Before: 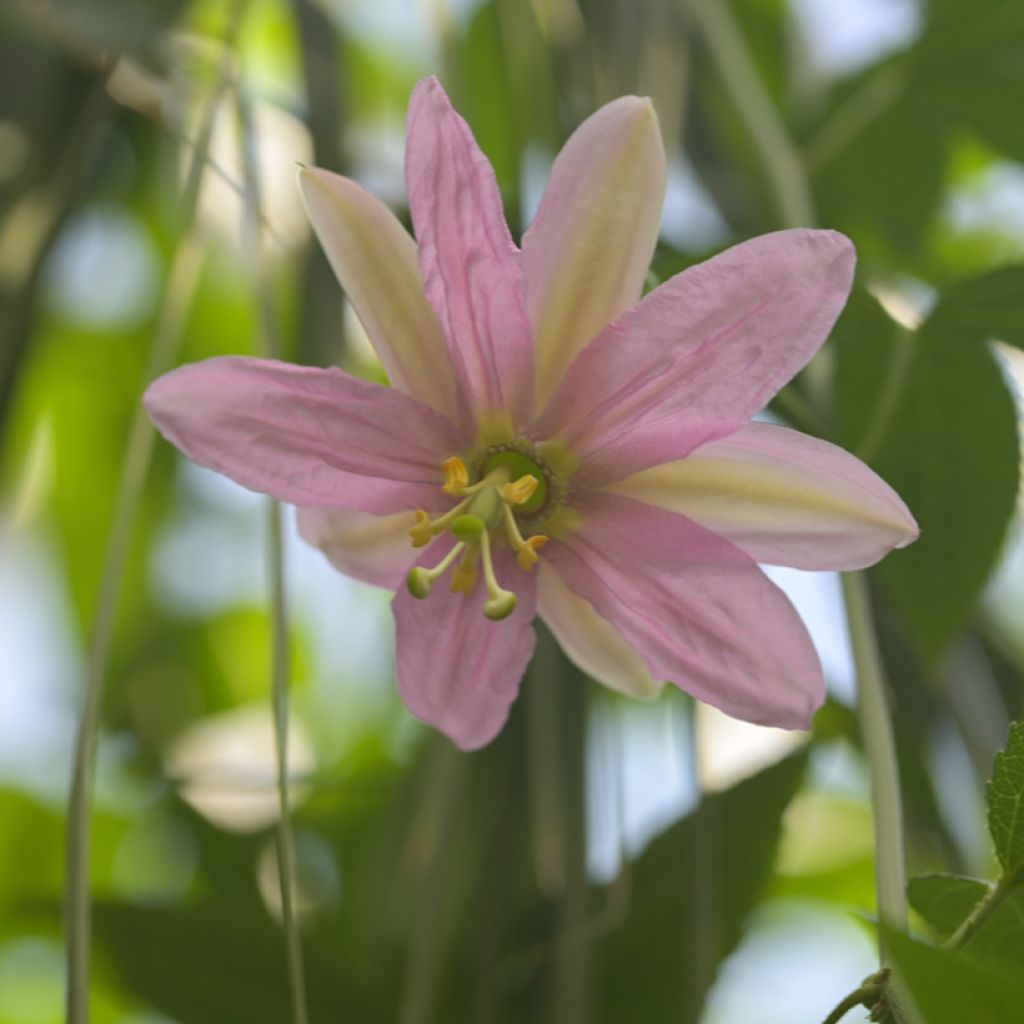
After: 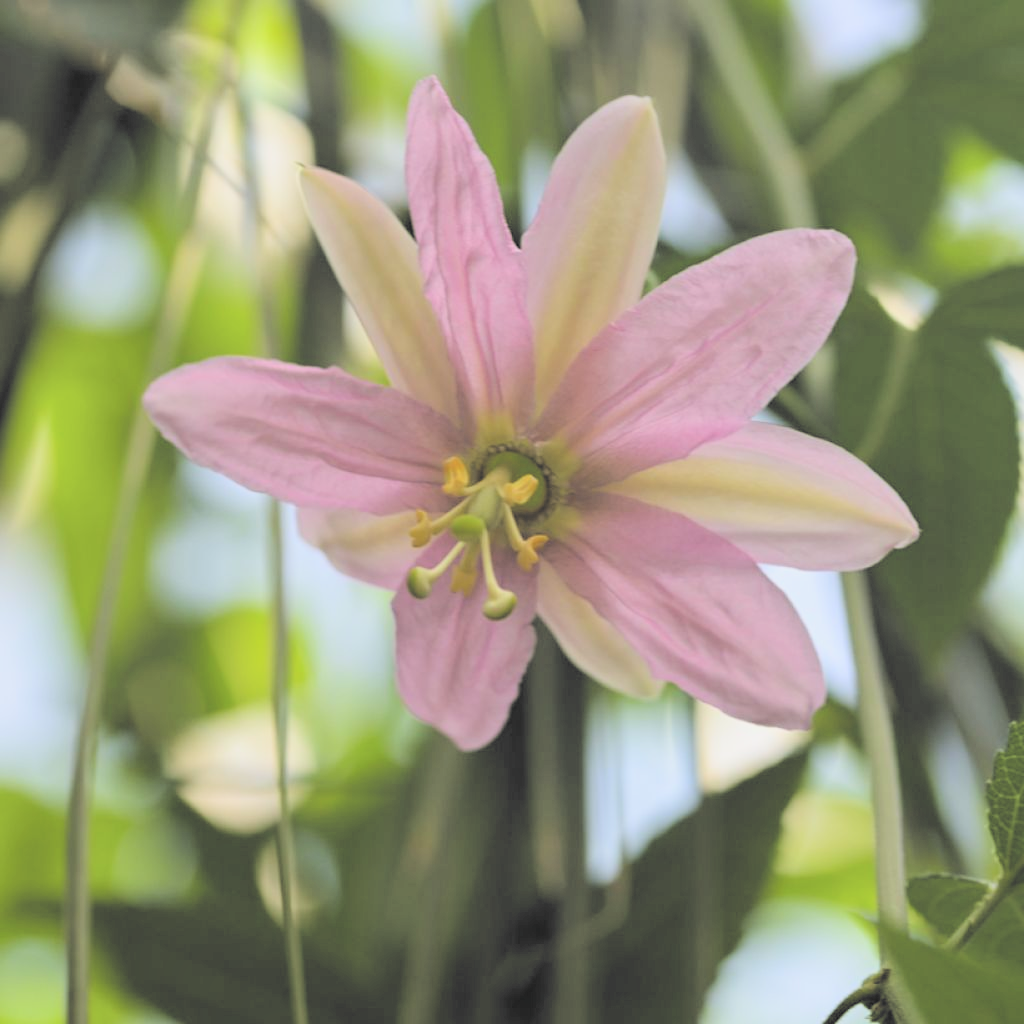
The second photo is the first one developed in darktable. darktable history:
color correction: highlights a* -0.258, highlights b* -0.089
contrast brightness saturation: brightness 0.274
contrast equalizer: octaves 7, y [[0.526, 0.53, 0.532, 0.532, 0.53, 0.525], [0.5 ×6], [0.5 ×6], [0 ×6], [0 ×6]]
filmic rgb: black relative exposure -5.04 EV, white relative exposure 3.56 EV, hardness 3.16, contrast 1.202, highlights saturation mix -48.85%, color science v6 (2022)
